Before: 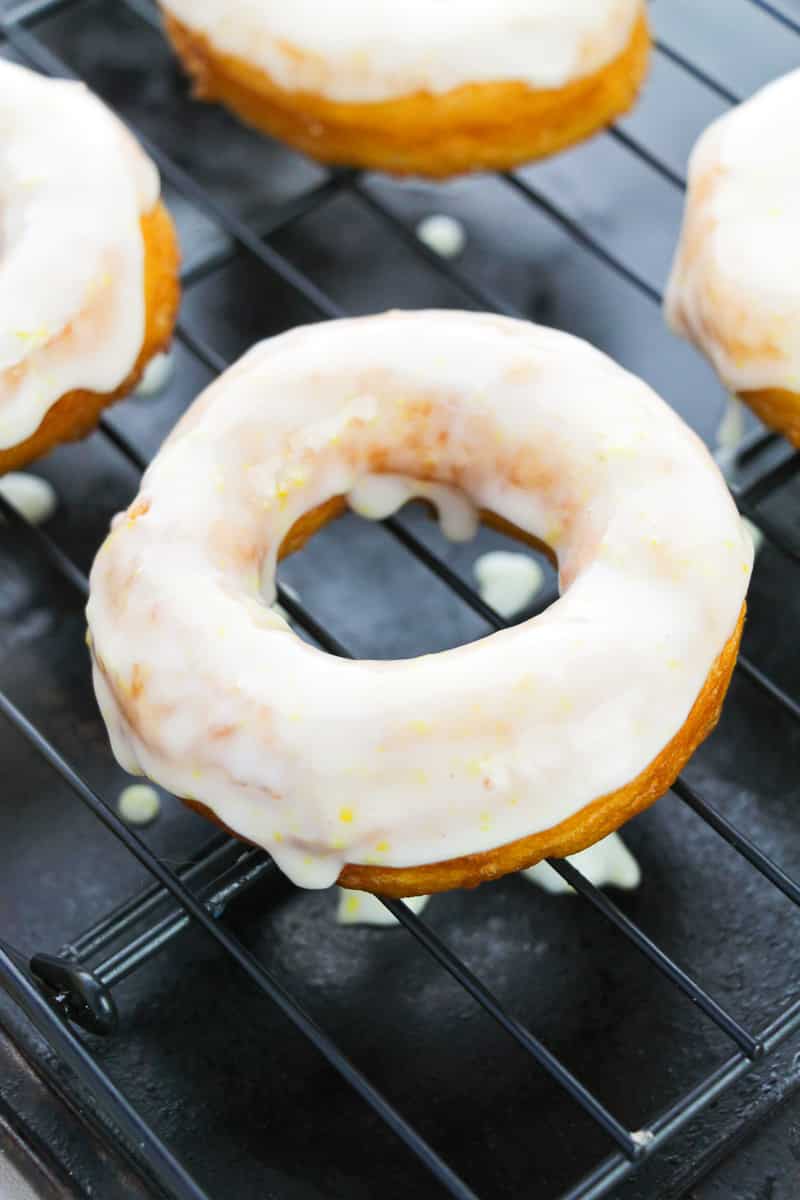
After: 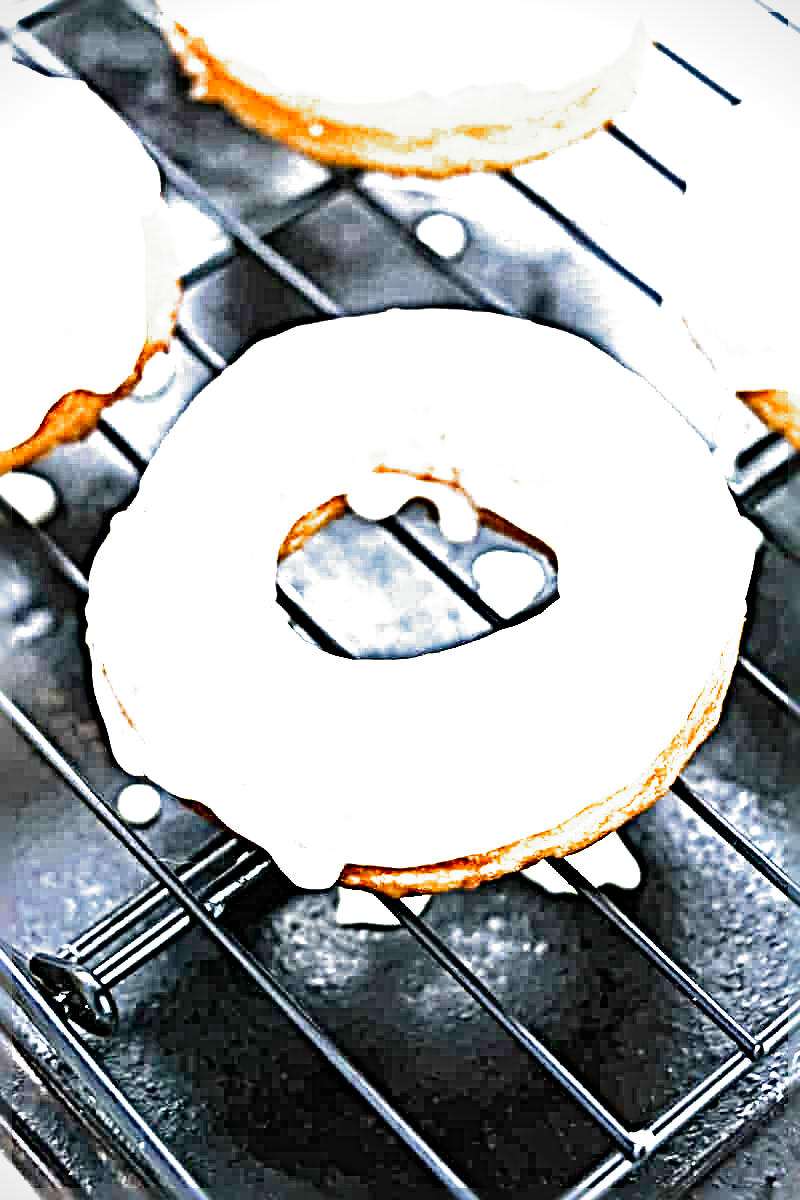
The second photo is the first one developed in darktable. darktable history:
color balance rgb: shadows lift › luminance -10.125%, perceptual saturation grading › global saturation -0.114%
vignetting: fall-off start 101%
sharpen: radius 6.28, amount 1.811, threshold 0.133
shadows and highlights: shadows 29.32, highlights -28.97, low approximation 0.01, soften with gaussian
tone equalizer: edges refinement/feathering 500, mask exposure compensation -1.57 EV, preserve details no
color zones: curves: ch1 [(0, 0.469) (0.001, 0.469) (0.12, 0.446) (0.248, 0.469) (0.5, 0.5) (0.748, 0.5) (0.999, 0.469) (1, 0.469)], mix -136.06%
exposure: black level correction 0, exposure 2.131 EV, compensate highlight preservation false
filmic rgb: black relative exposure -8.23 EV, white relative exposure 2.2 EV, target white luminance 99.949%, hardness 7.1, latitude 75.39%, contrast 1.317, highlights saturation mix -2.51%, shadows ↔ highlights balance 30.24%, preserve chrominance no, color science v4 (2020), contrast in shadows soft, contrast in highlights soft
